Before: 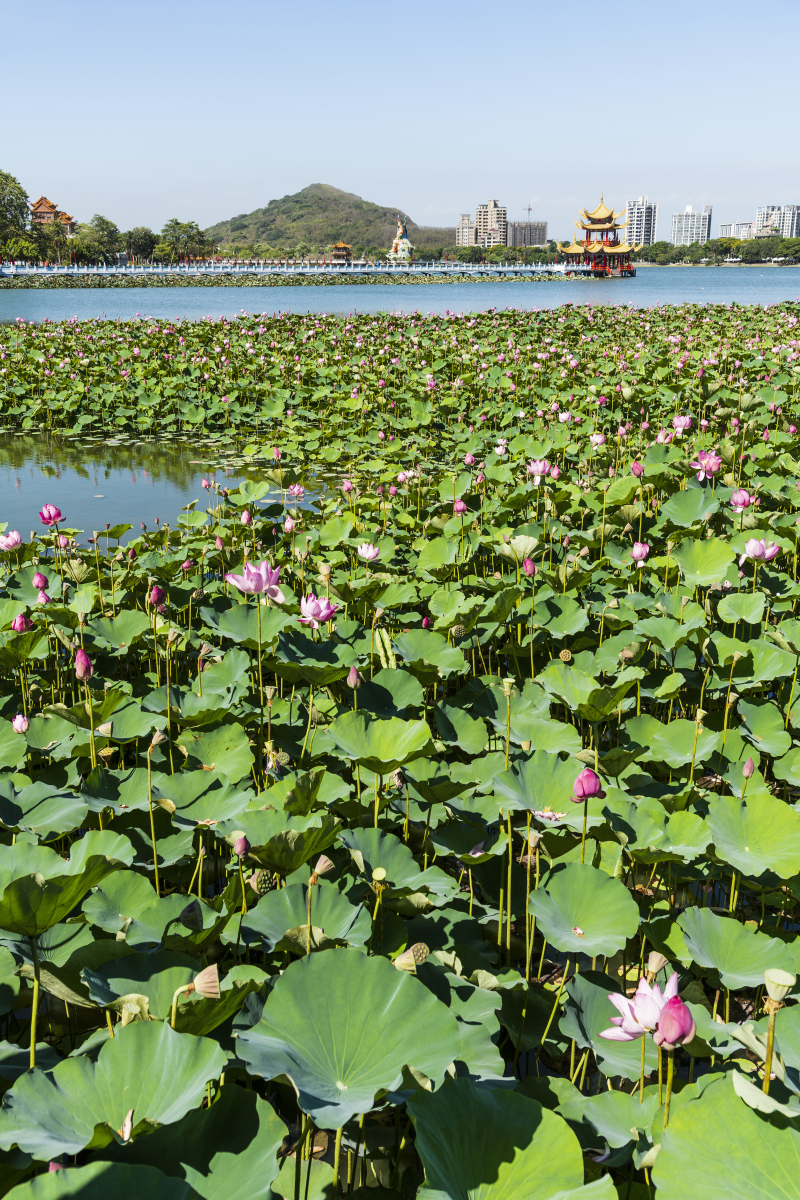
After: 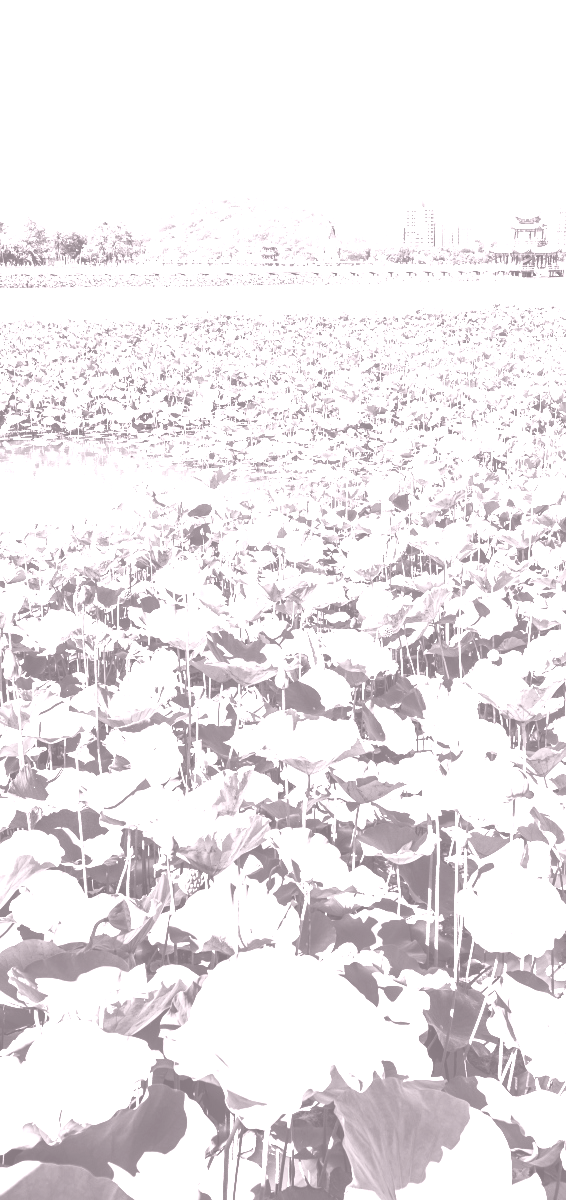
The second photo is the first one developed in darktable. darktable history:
color balance rgb: shadows lift › chroma 5.41%, shadows lift › hue 240°, highlights gain › chroma 3.74%, highlights gain › hue 60°, saturation formula JzAzBz (2021)
exposure: black level correction 0, exposure 1.45 EV, compensate exposure bias true, compensate highlight preservation false
tone equalizer: on, module defaults
colorize: hue 25.2°, saturation 83%, source mix 82%, lightness 79%, version 1
base curve: curves: ch0 [(0, 0) (0.028, 0.03) (0.121, 0.232) (0.46, 0.748) (0.859, 0.968) (1, 1)], preserve colors none
crop and rotate: left 9.061%, right 20.142%
